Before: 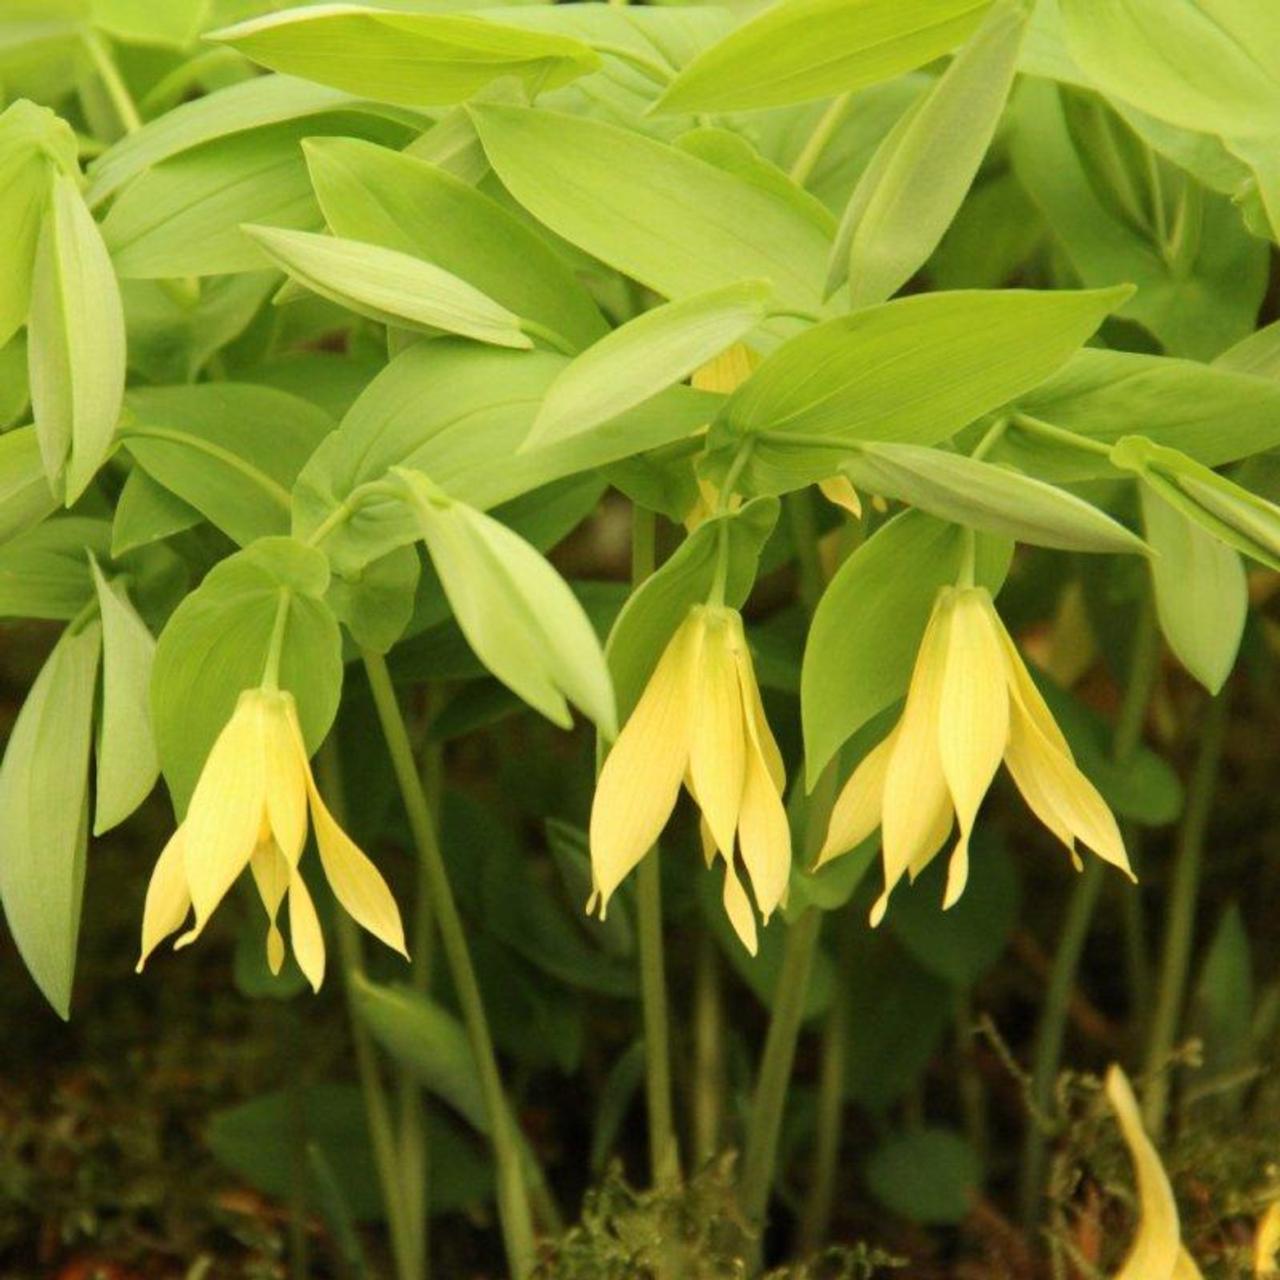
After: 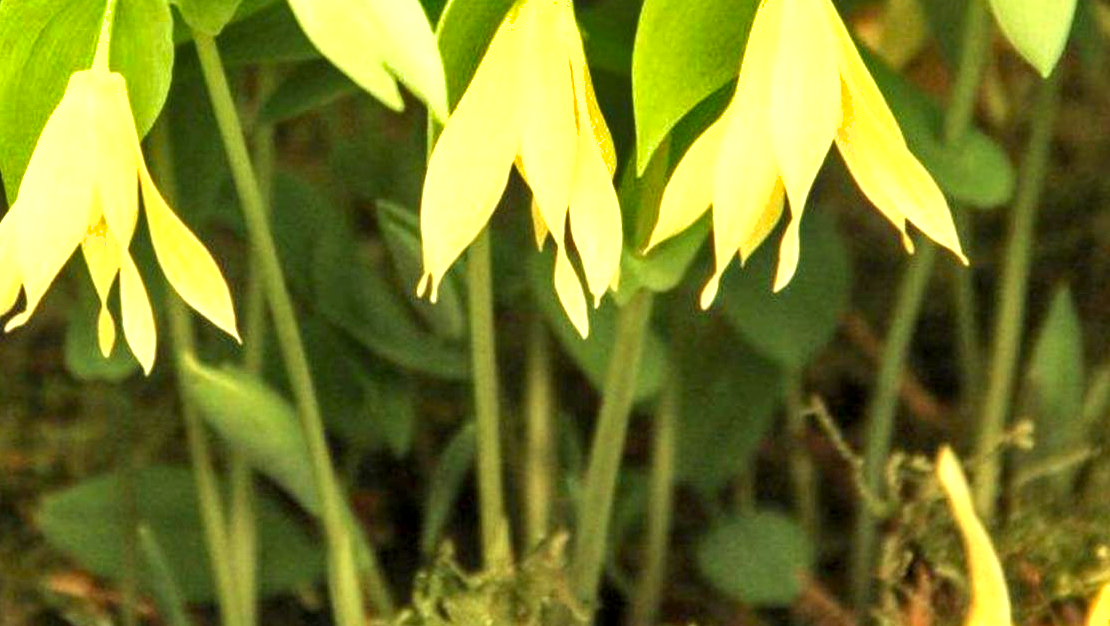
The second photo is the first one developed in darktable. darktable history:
local contrast: on, module defaults
exposure: black level correction 0.001, exposure 1.131 EV, compensate exposure bias true, compensate highlight preservation false
shadows and highlights: shadows 40.15, highlights -55.34, low approximation 0.01, soften with gaussian
crop and rotate: left 13.239%, top 48.298%, bottom 2.793%
